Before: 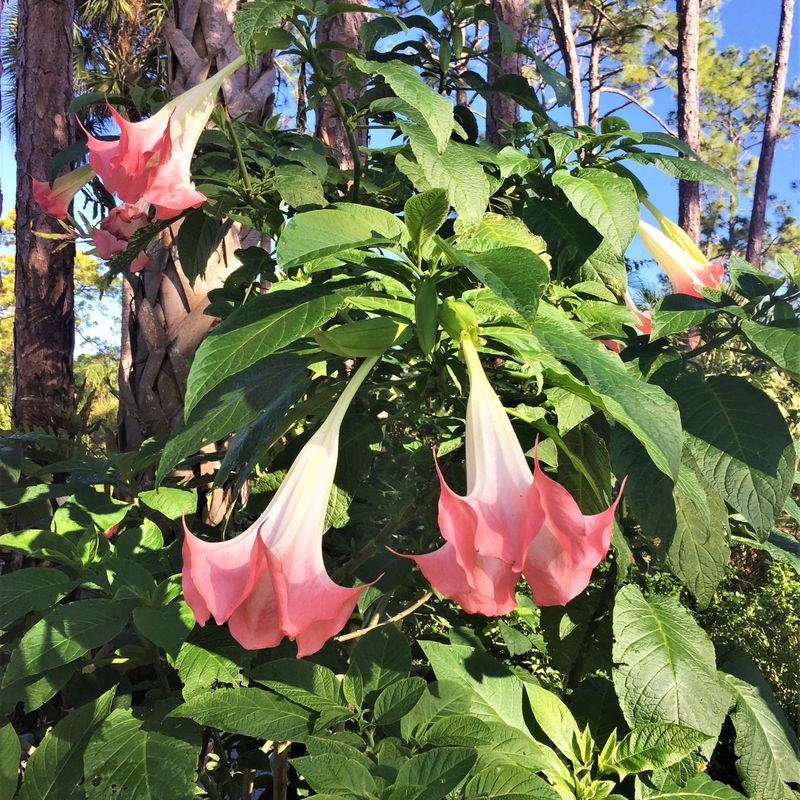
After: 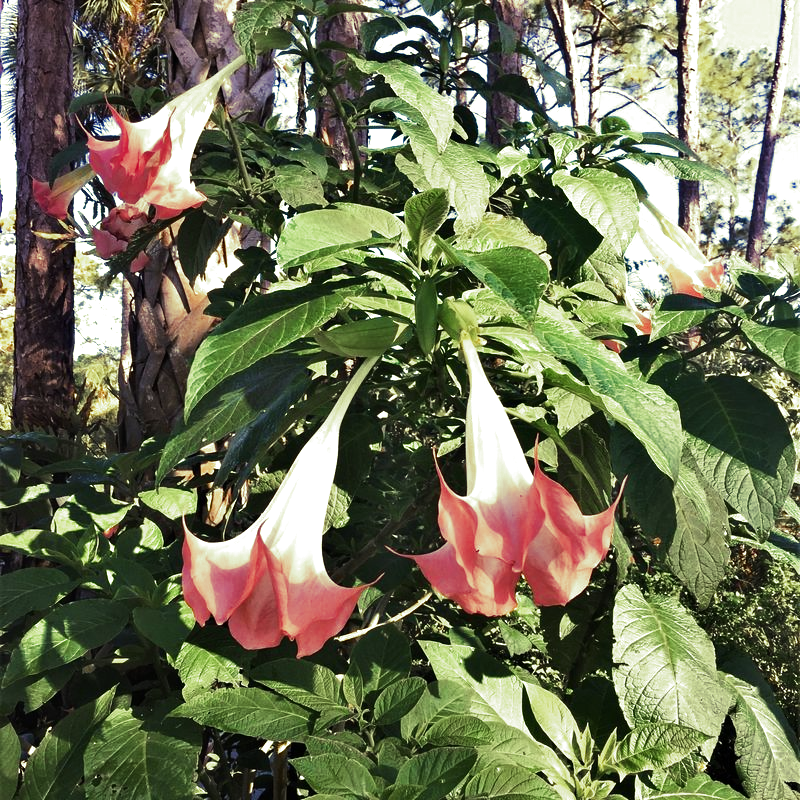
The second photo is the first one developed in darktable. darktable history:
color zones: curves: ch0 [(0.11, 0.396) (0.195, 0.36) (0.25, 0.5) (0.303, 0.412) (0.357, 0.544) (0.75, 0.5) (0.967, 0.328)]; ch1 [(0, 0.468) (0.112, 0.512) (0.202, 0.6) (0.25, 0.5) (0.307, 0.352) (0.357, 0.544) (0.75, 0.5) (0.963, 0.524)]
tone equalizer: -8 EV -0.75 EV, -7 EV -0.7 EV, -6 EV -0.6 EV, -5 EV -0.4 EV, -3 EV 0.4 EV, -2 EV 0.6 EV, -1 EV 0.7 EV, +0 EV 0.75 EV, edges refinement/feathering 500, mask exposure compensation -1.57 EV, preserve details no
split-toning: shadows › hue 290.82°, shadows › saturation 0.34, highlights › saturation 0.38, balance 0, compress 50%
